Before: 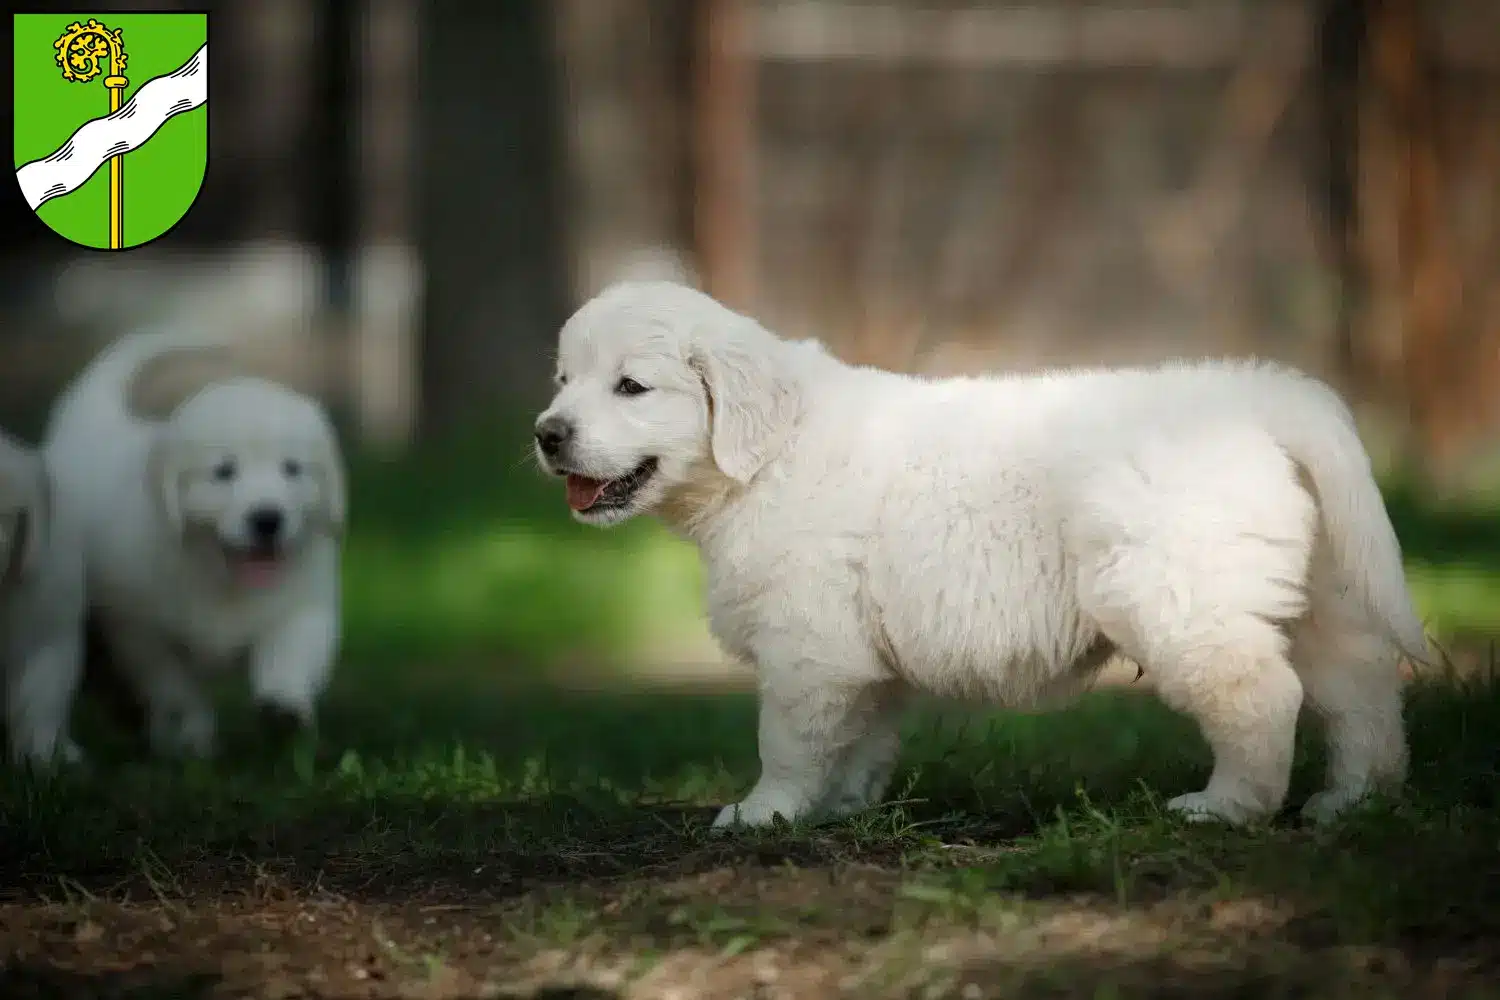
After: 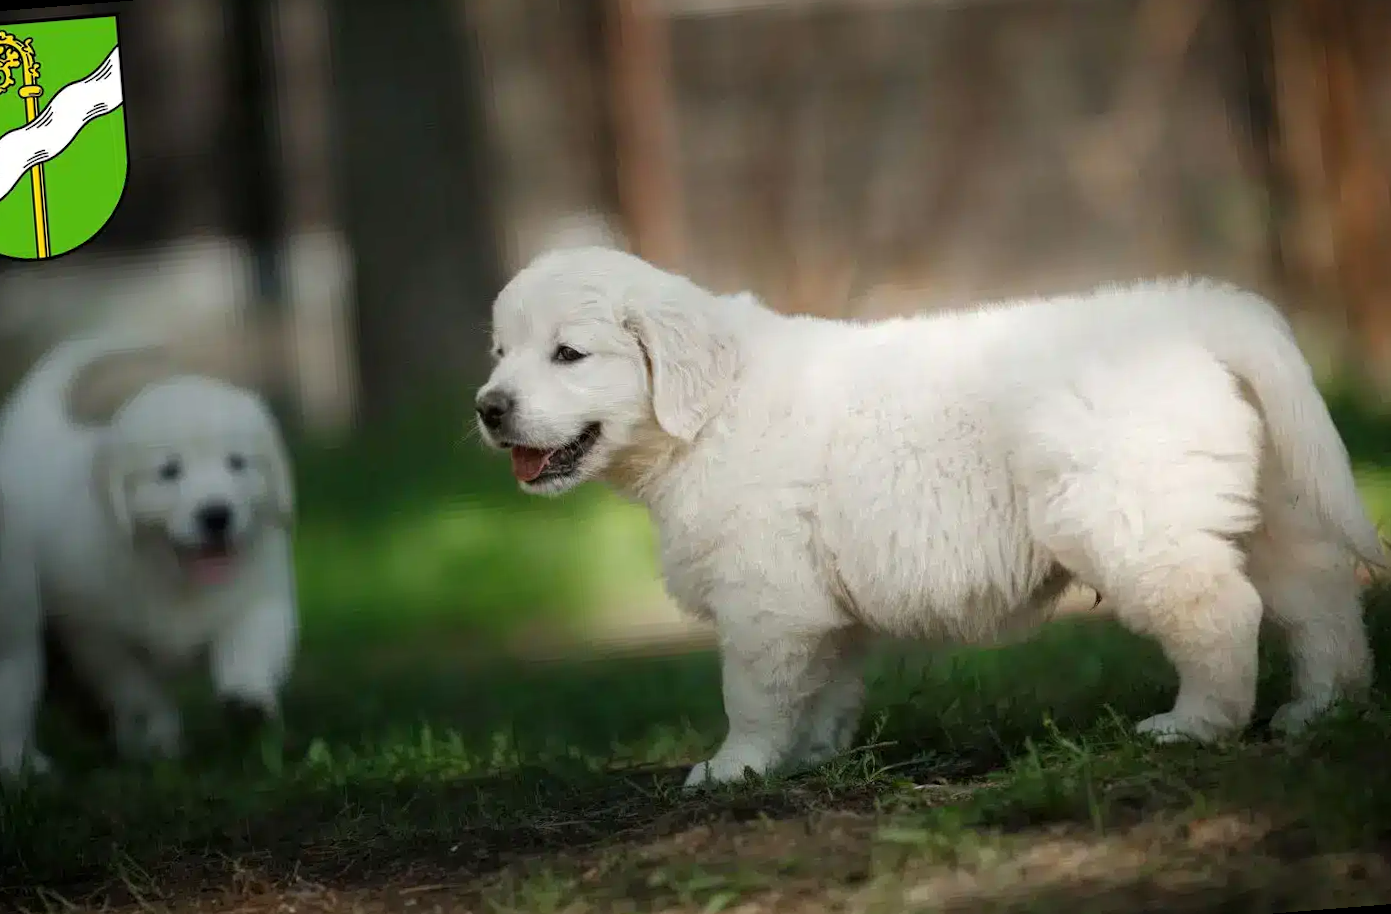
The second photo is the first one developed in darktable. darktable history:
rotate and perspective: rotation -4.57°, crop left 0.054, crop right 0.944, crop top 0.087, crop bottom 0.914
crop: left 0.434%, top 0.485%, right 0.244%, bottom 0.386%
